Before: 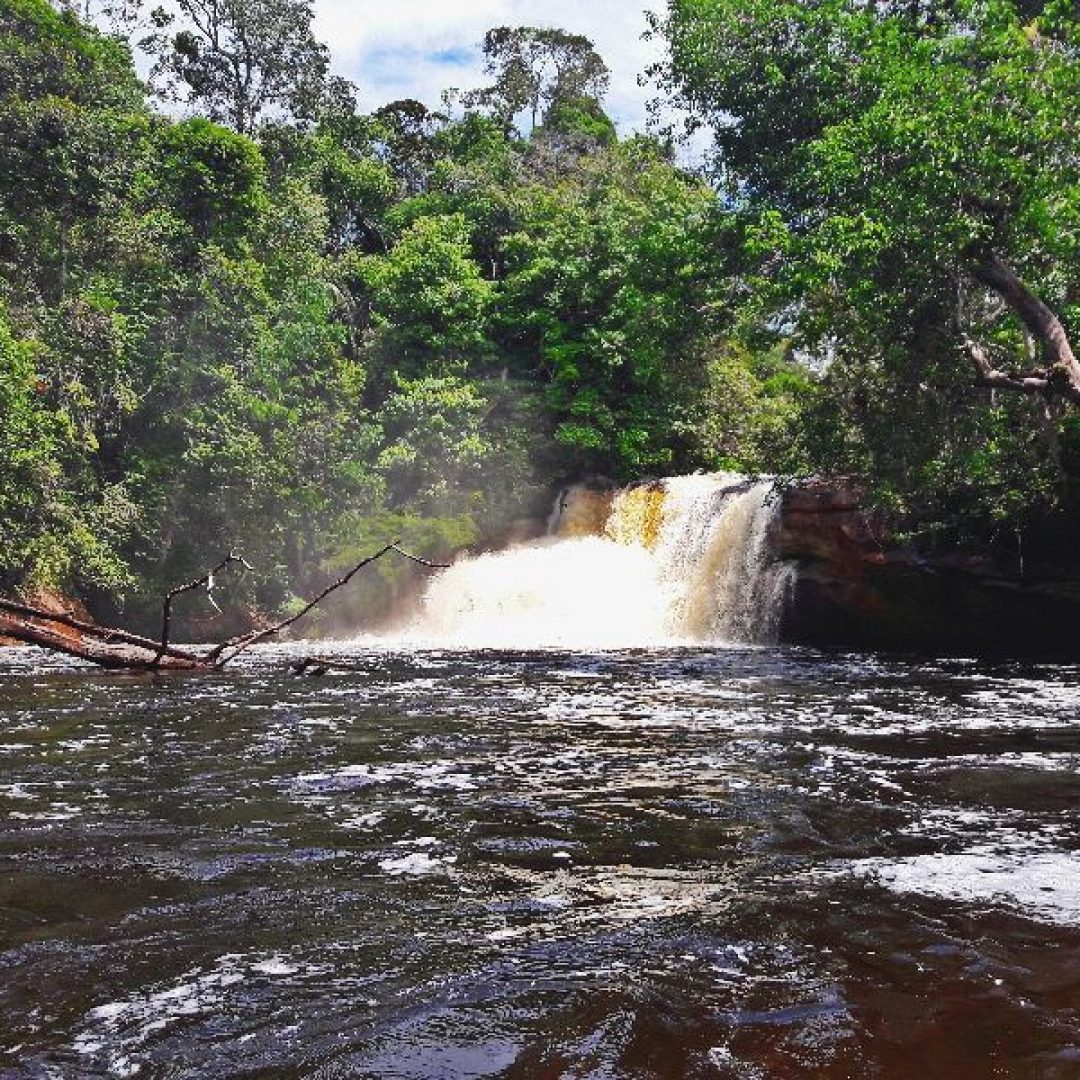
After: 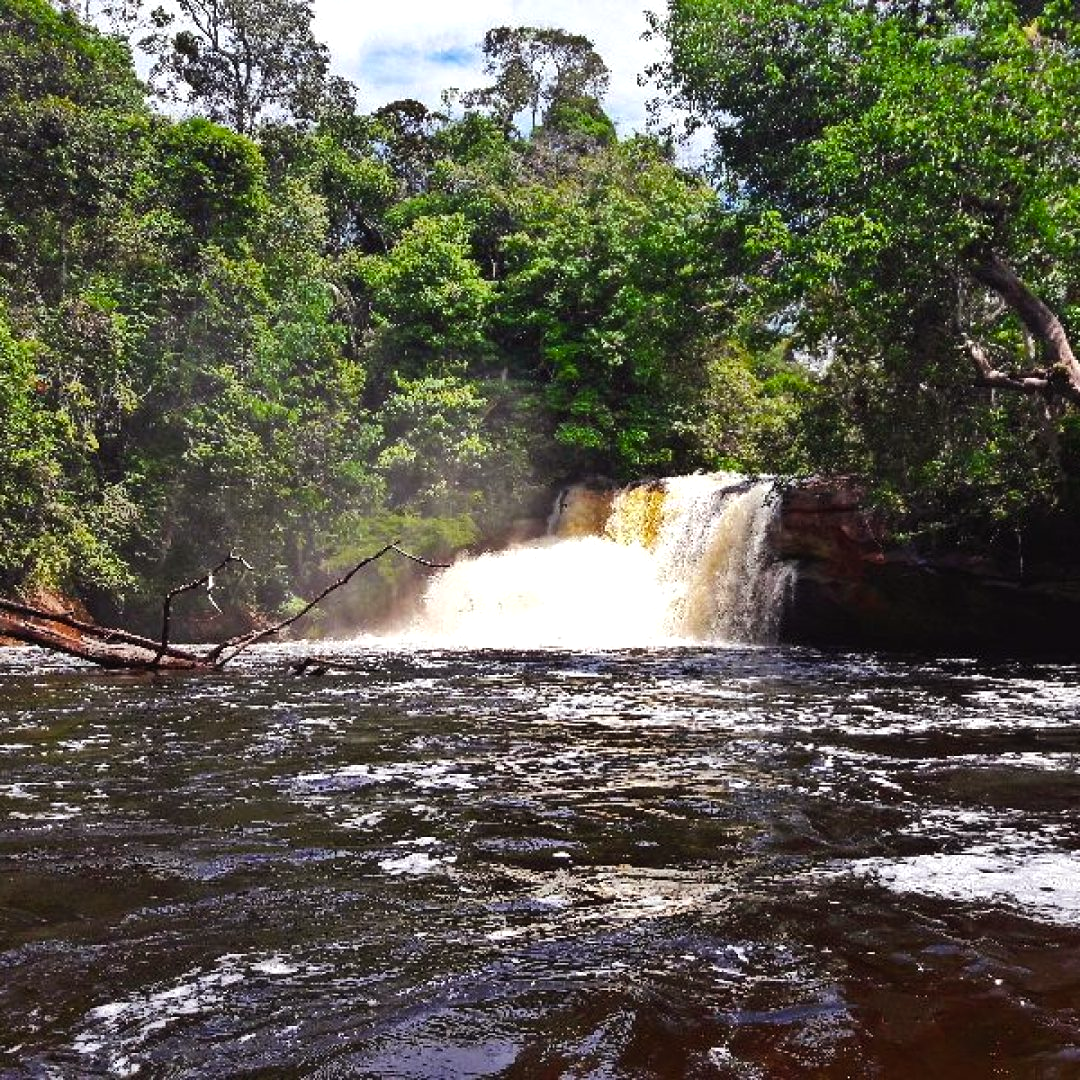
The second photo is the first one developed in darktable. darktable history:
color balance rgb: power › luminance -3.92%, power › chroma 0.582%, power › hue 41.03°, perceptual saturation grading › global saturation -2.46%, perceptual saturation grading › highlights -7.904%, perceptual saturation grading › mid-tones 8.406%, perceptual saturation grading › shadows 3.055%, global vibrance 30.577%, contrast 10.268%
